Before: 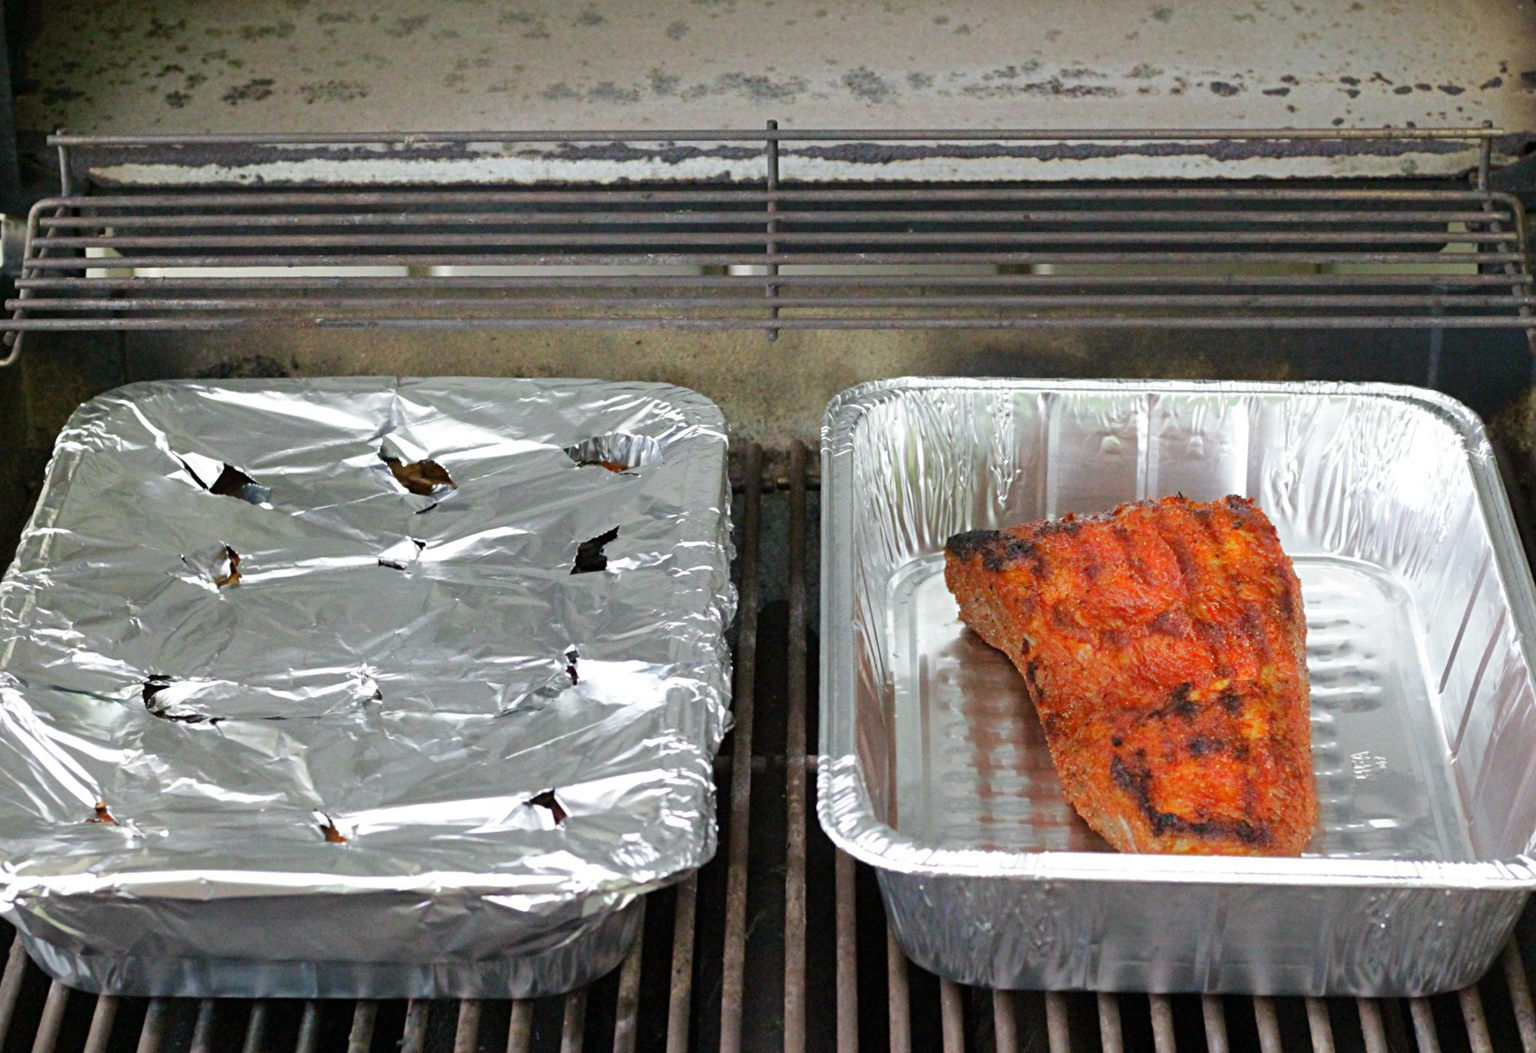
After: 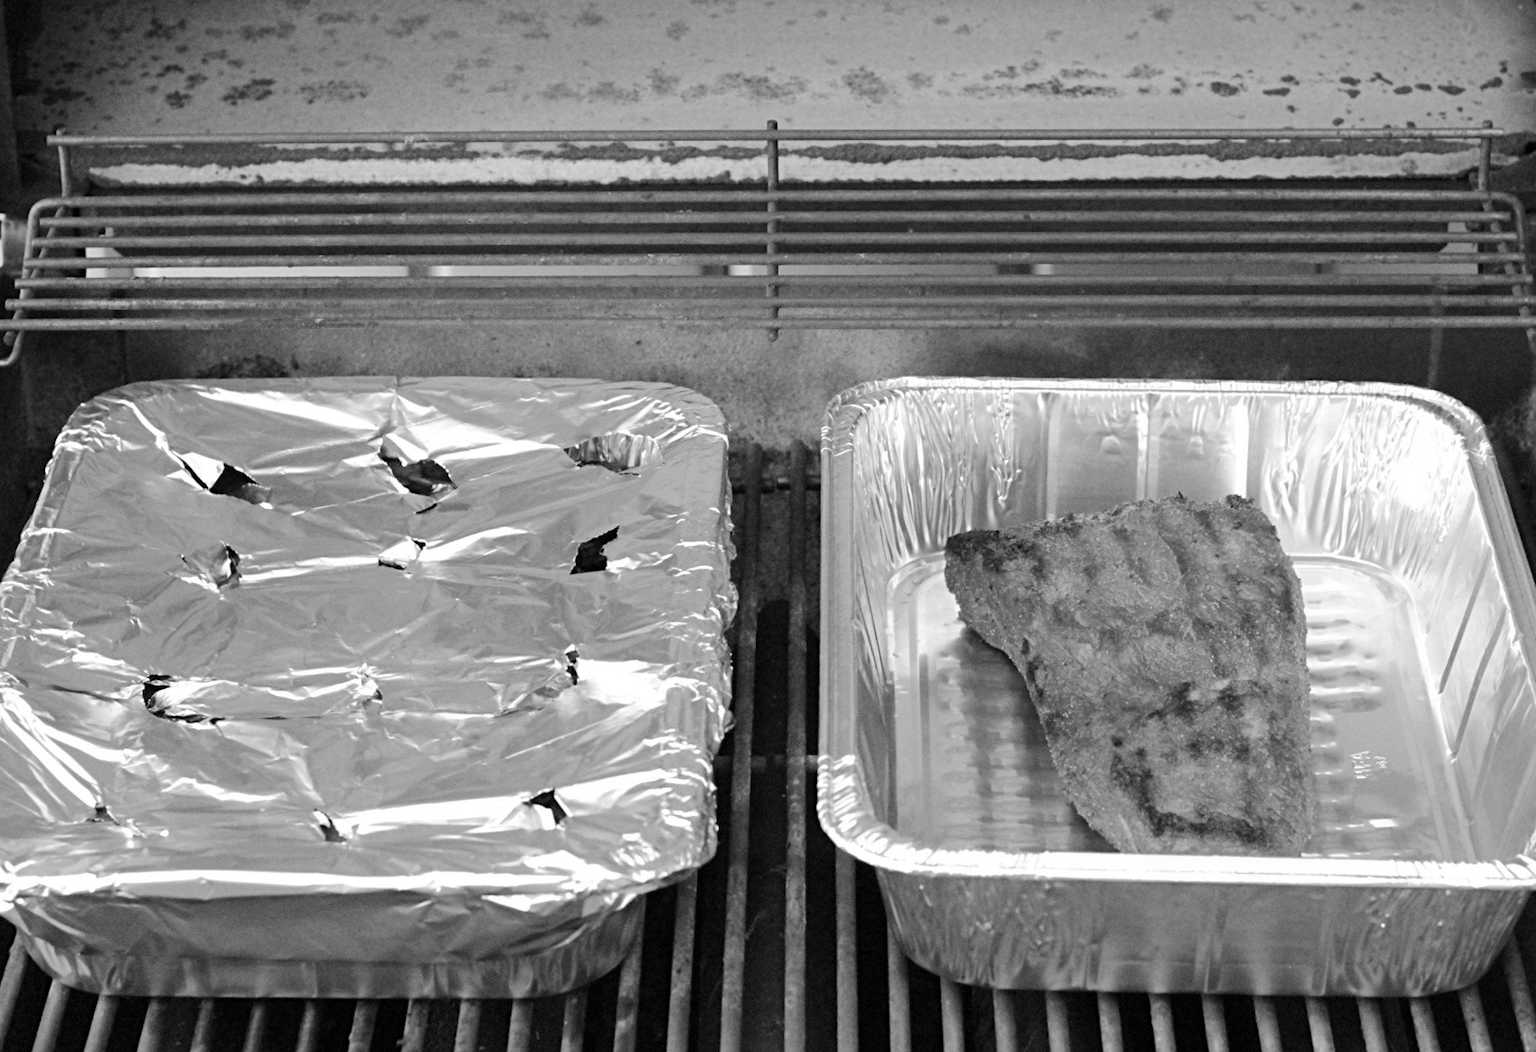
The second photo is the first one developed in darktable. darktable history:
monochrome: on, module defaults
base curve: curves: ch0 [(0, 0) (0.262, 0.32) (0.722, 0.705) (1, 1)]
